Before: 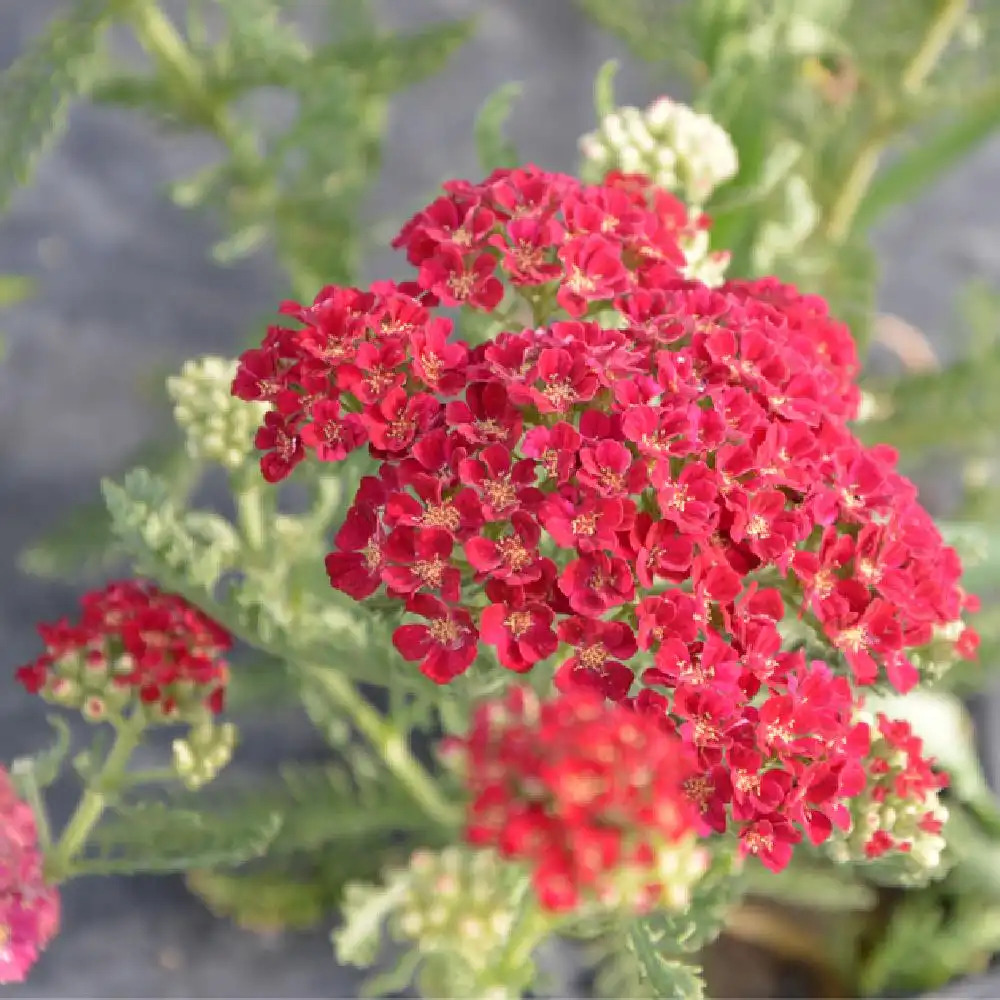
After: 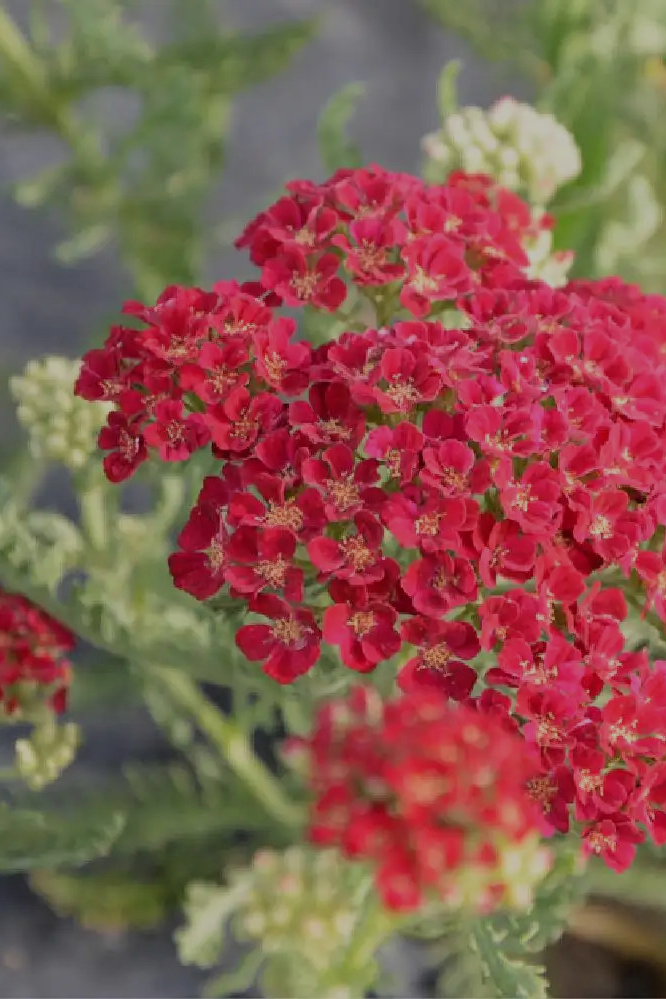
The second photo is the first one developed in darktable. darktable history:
exposure: exposure -0.582 EV, compensate highlight preservation false
filmic rgb: black relative exposure -8.42 EV, white relative exposure 4.68 EV, hardness 3.82, color science v6 (2022)
crop and rotate: left 15.754%, right 17.579%
